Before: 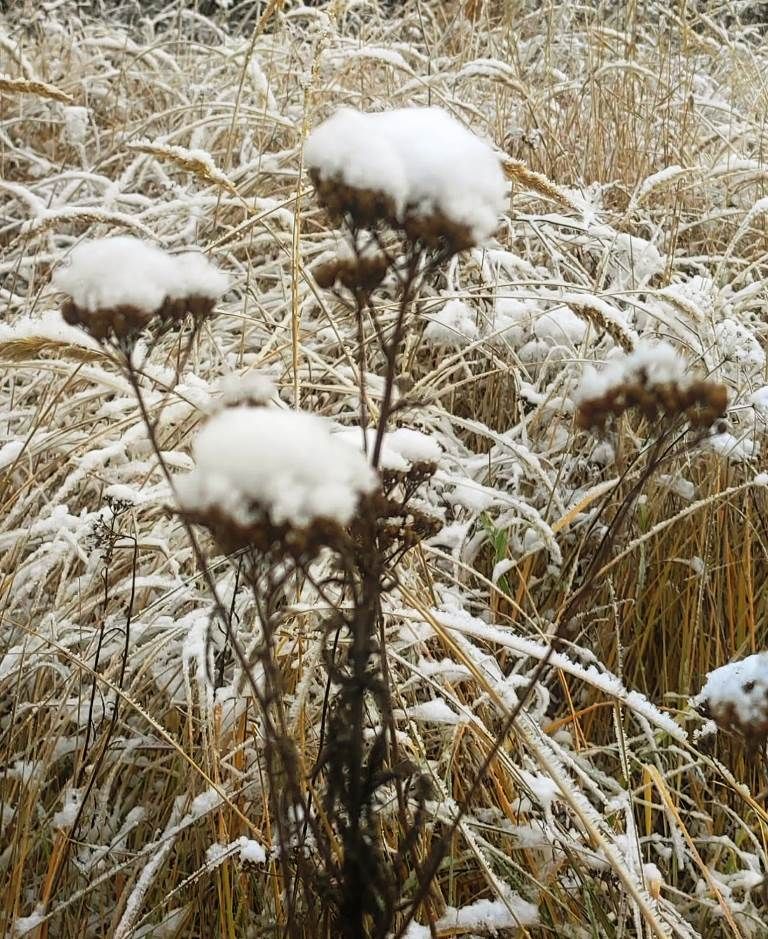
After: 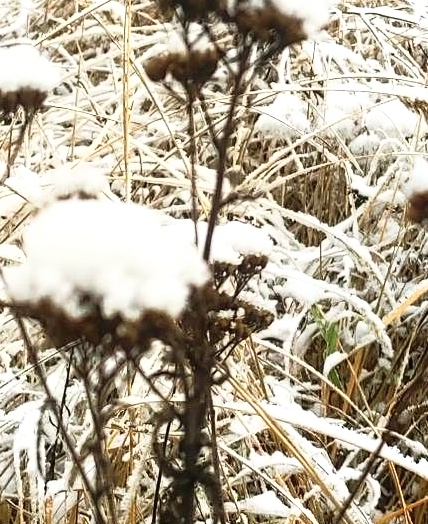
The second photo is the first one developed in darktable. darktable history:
crop and rotate: left 22.13%, top 22.054%, right 22.026%, bottom 22.102%
exposure: black level correction -0.002, exposure 0.54 EV, compensate highlight preservation false
shadows and highlights: shadows -62.32, white point adjustment -5.22, highlights 61.59
